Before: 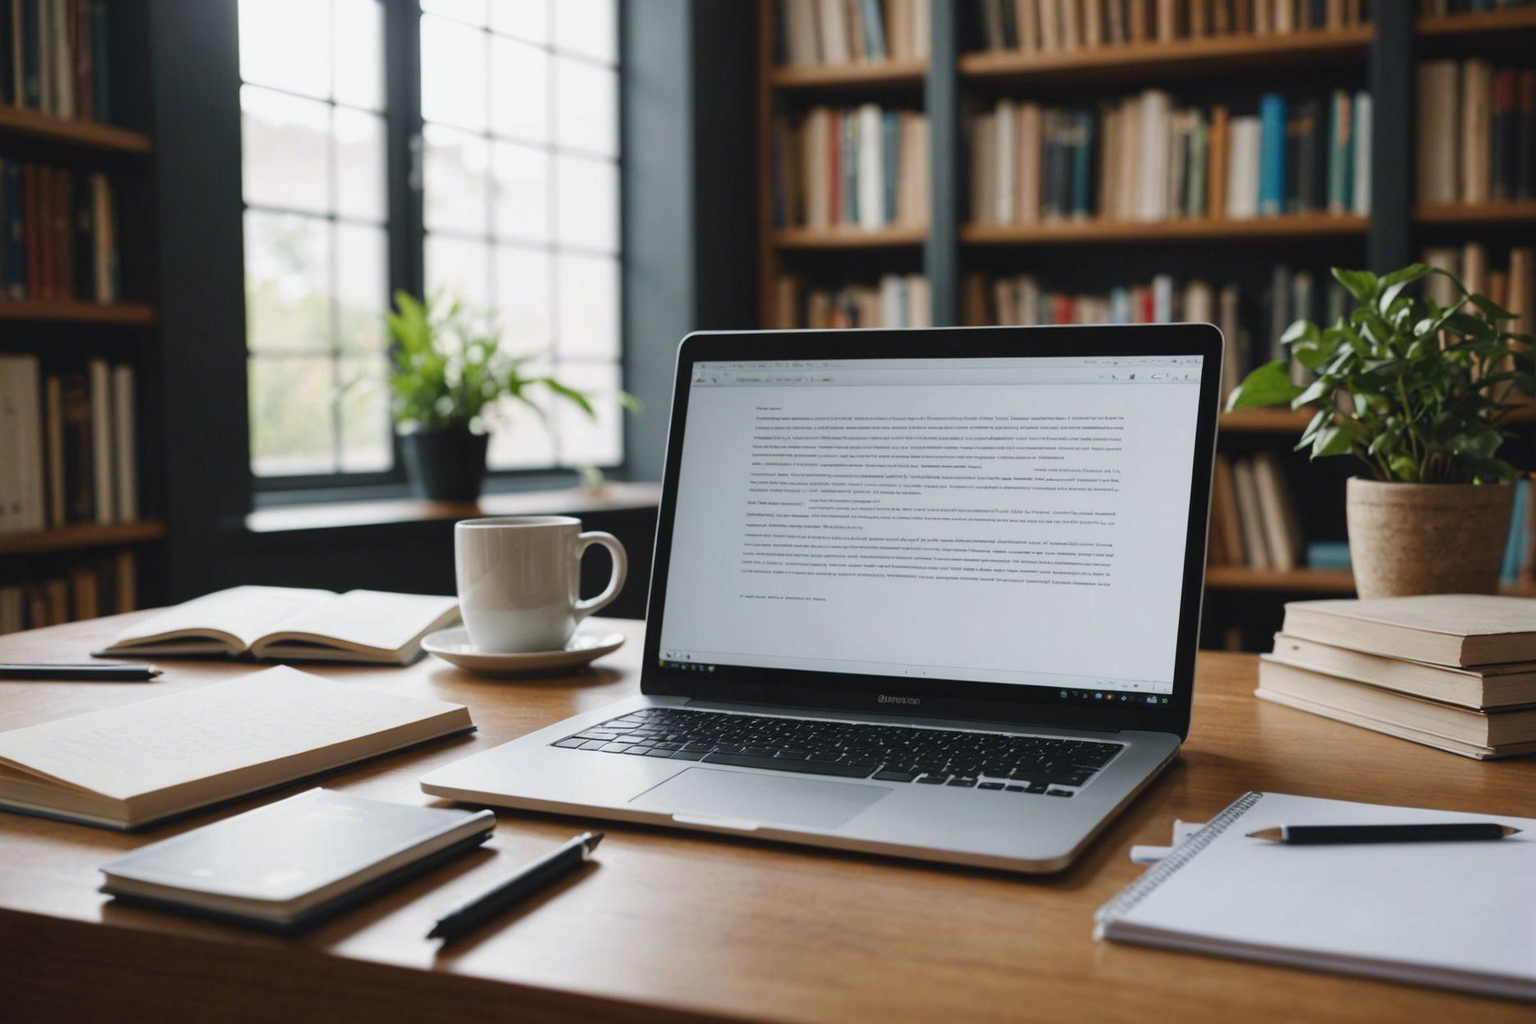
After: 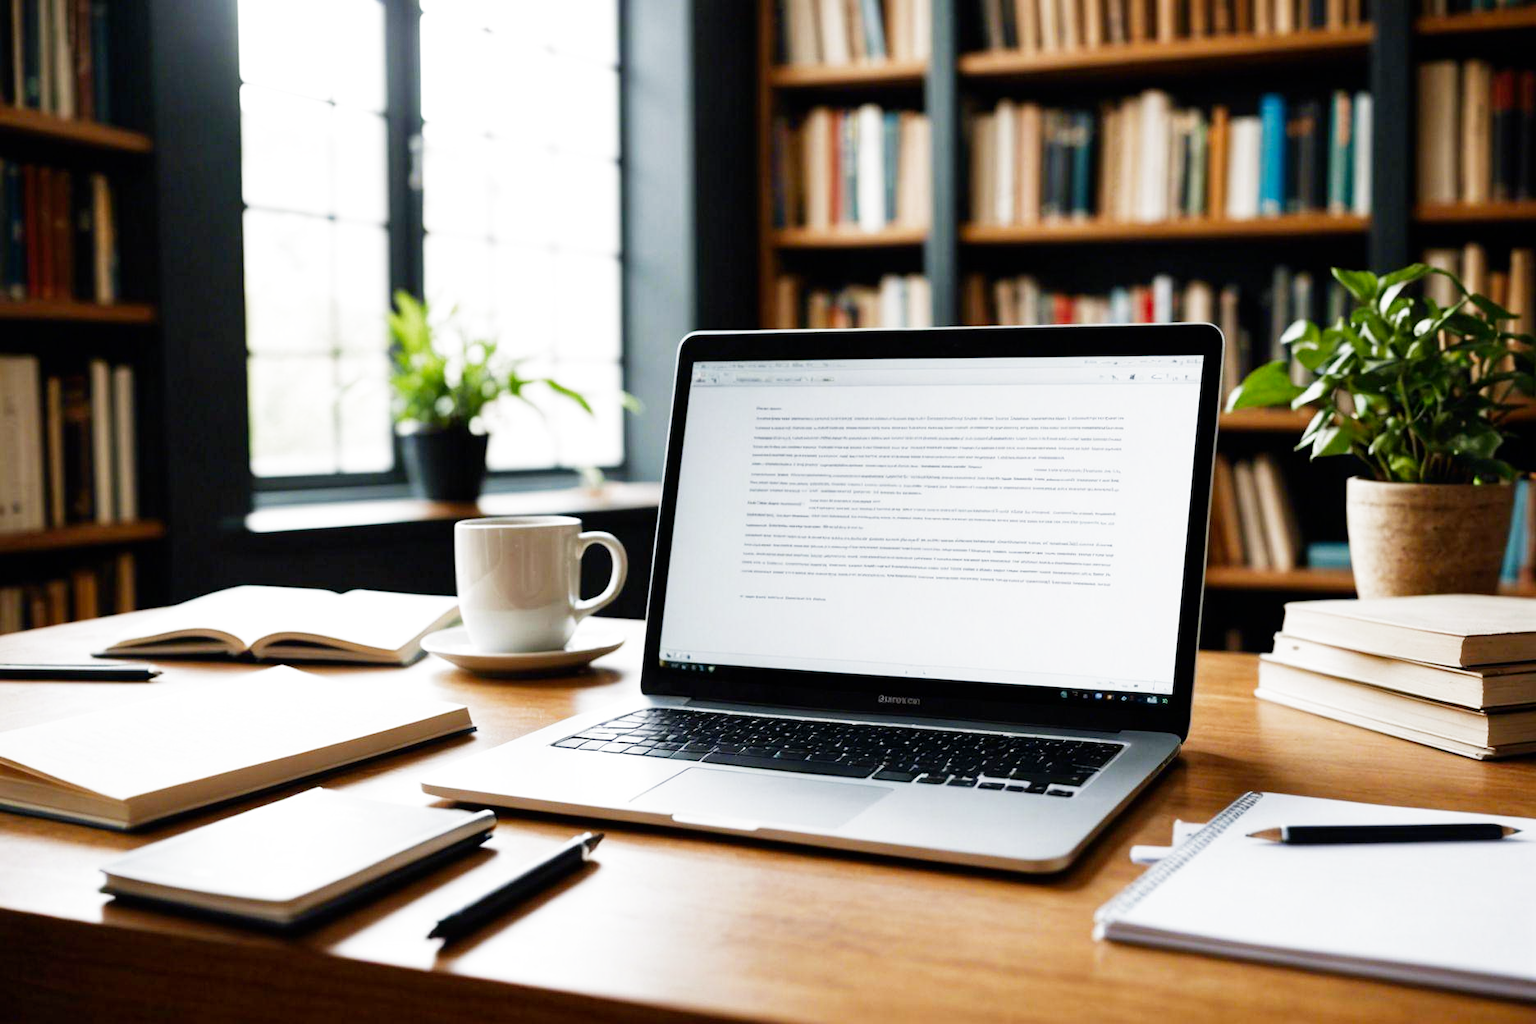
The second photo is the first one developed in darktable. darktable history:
filmic rgb: middle gray luminance 10.16%, black relative exposure -8.61 EV, white relative exposure 3.32 EV, target black luminance 0%, hardness 5.21, latitude 44.63%, contrast 1.31, highlights saturation mix 4.52%, shadows ↔ highlights balance 24.29%, add noise in highlights 0.001, preserve chrominance no, color science v3 (2019), use custom middle-gray values true, contrast in highlights soft
